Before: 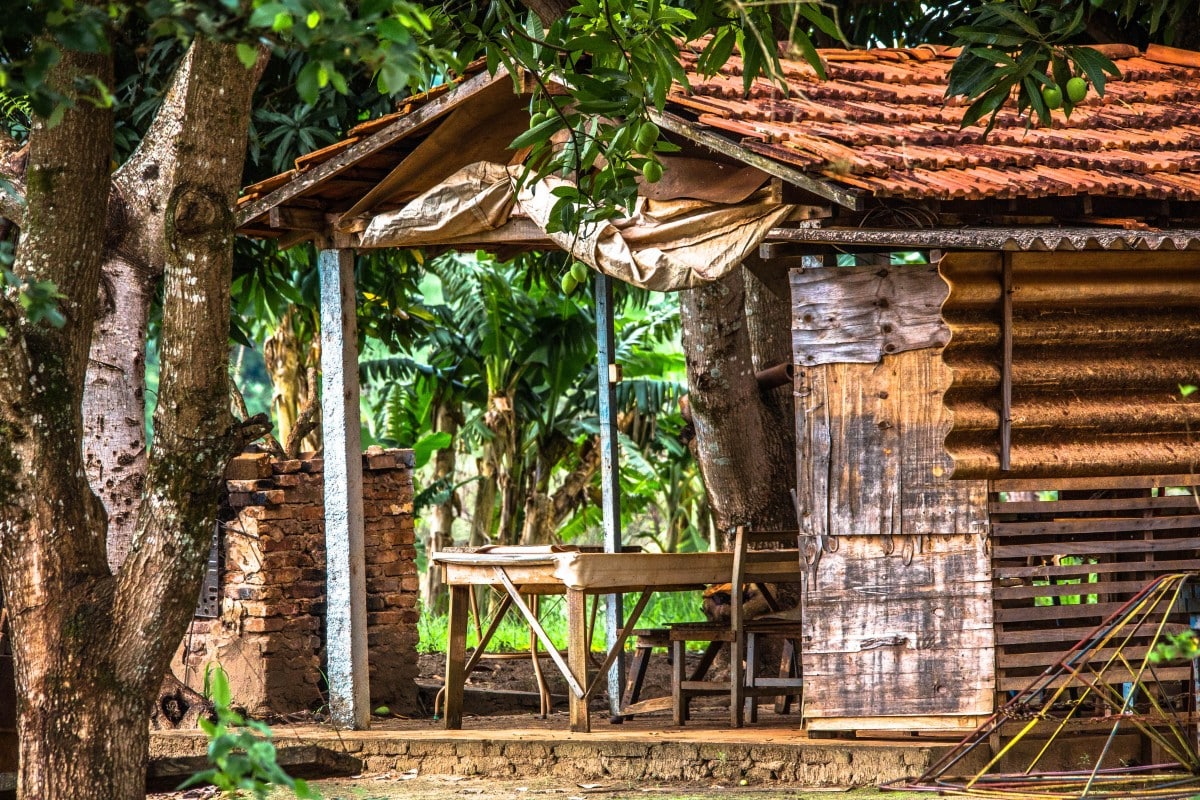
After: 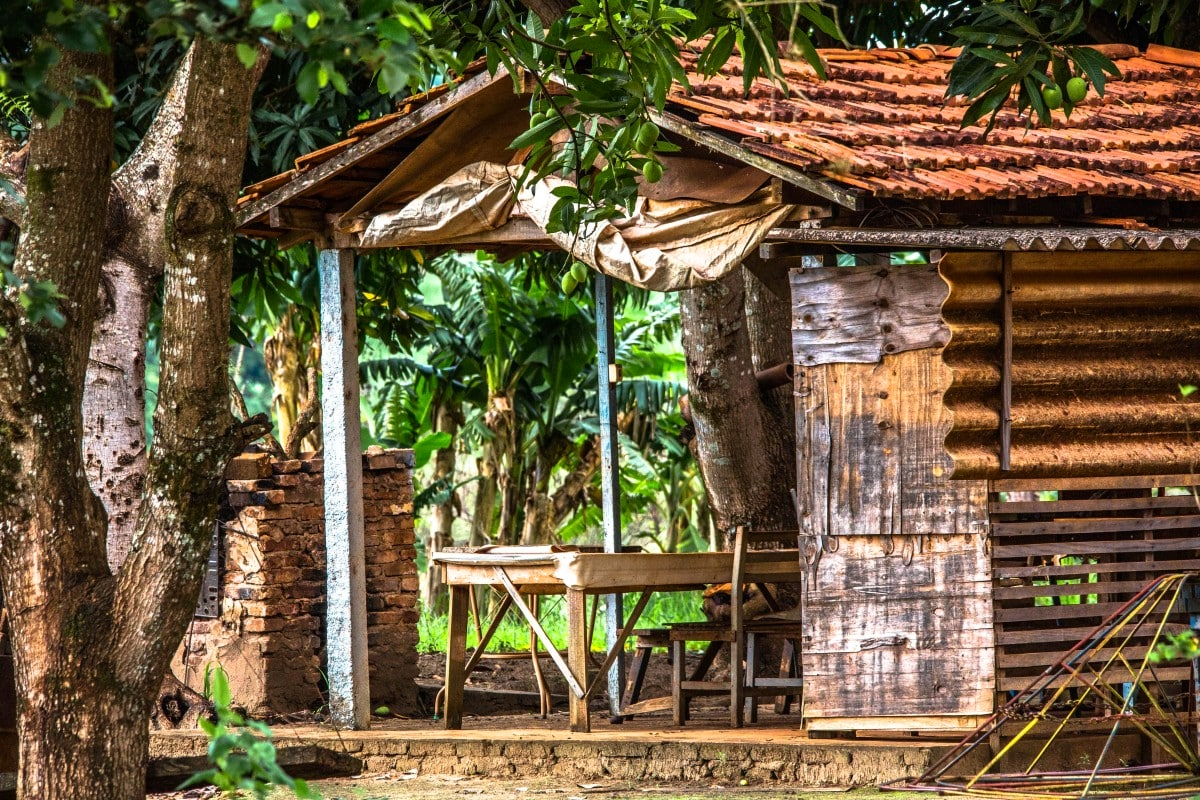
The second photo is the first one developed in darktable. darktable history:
tone equalizer: on, module defaults
contrast brightness saturation: contrast 0.08, saturation 0.02
